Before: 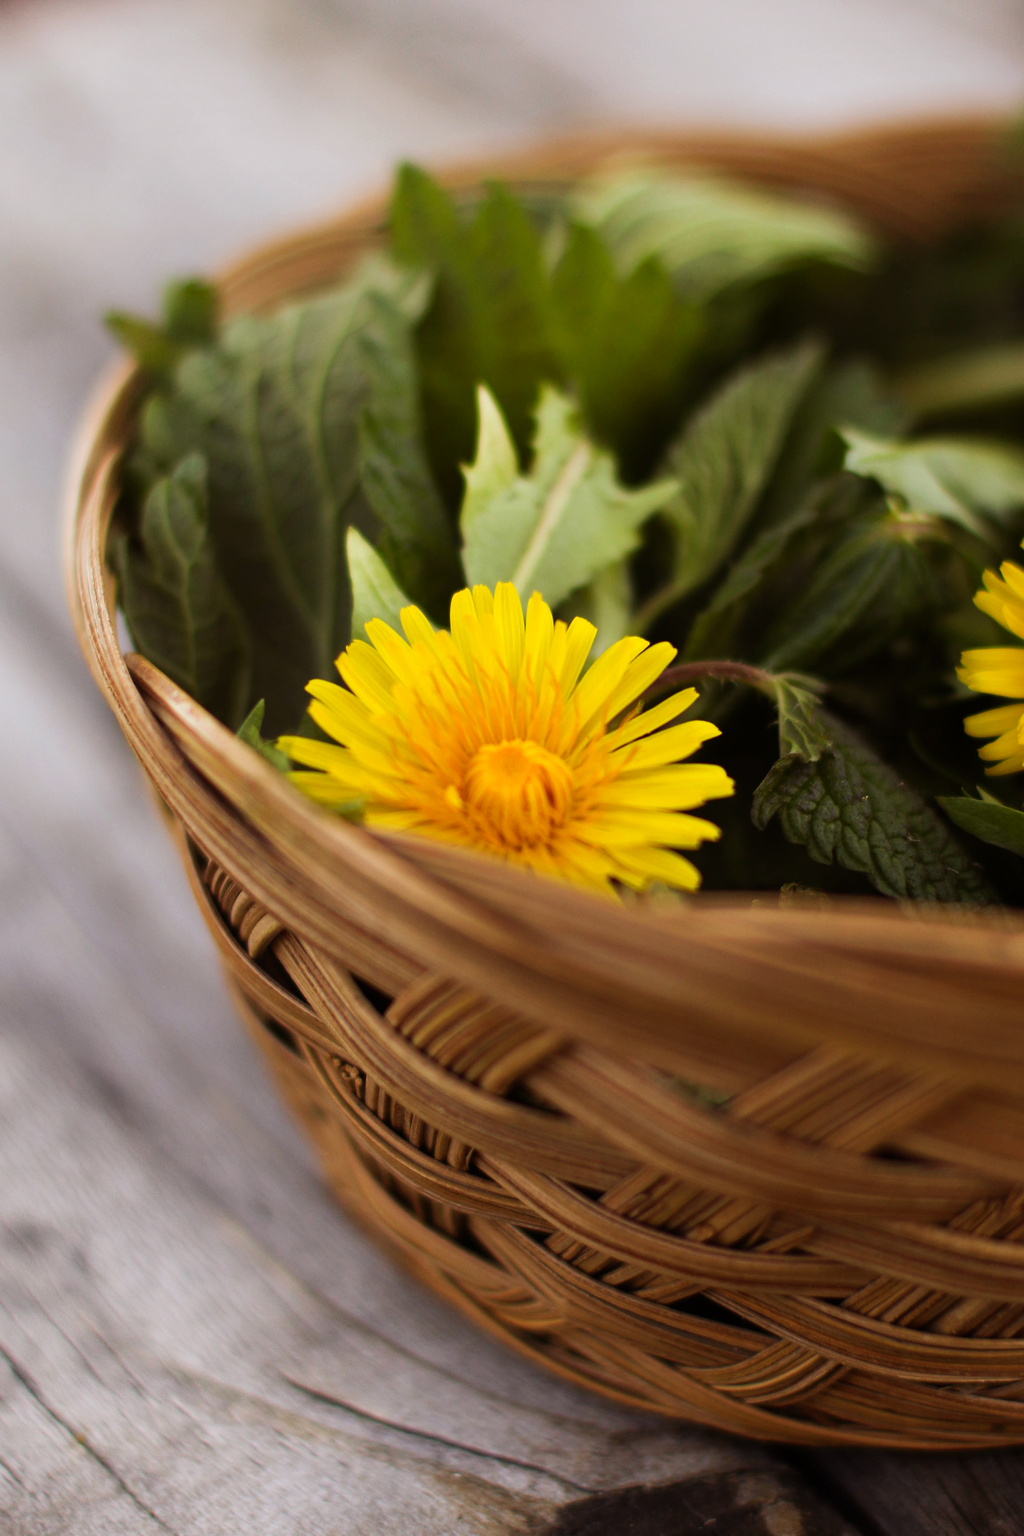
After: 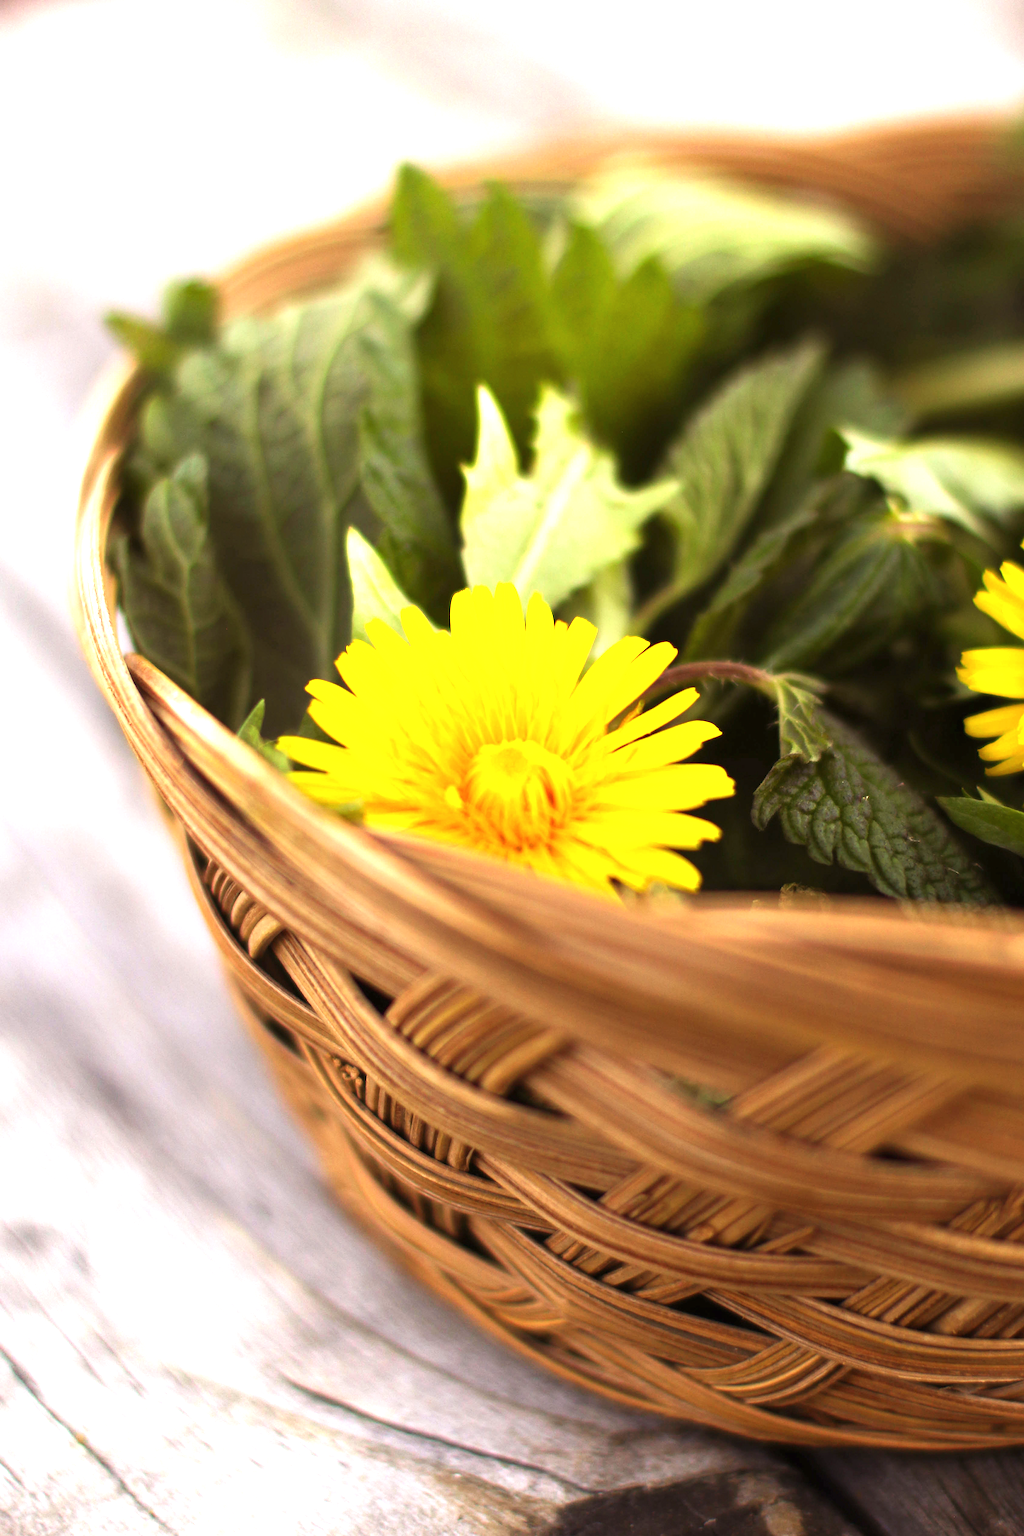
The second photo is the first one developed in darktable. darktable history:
color correction: saturation 0.99
exposure: black level correction 0, exposure 1.4 EV, compensate highlight preservation false
